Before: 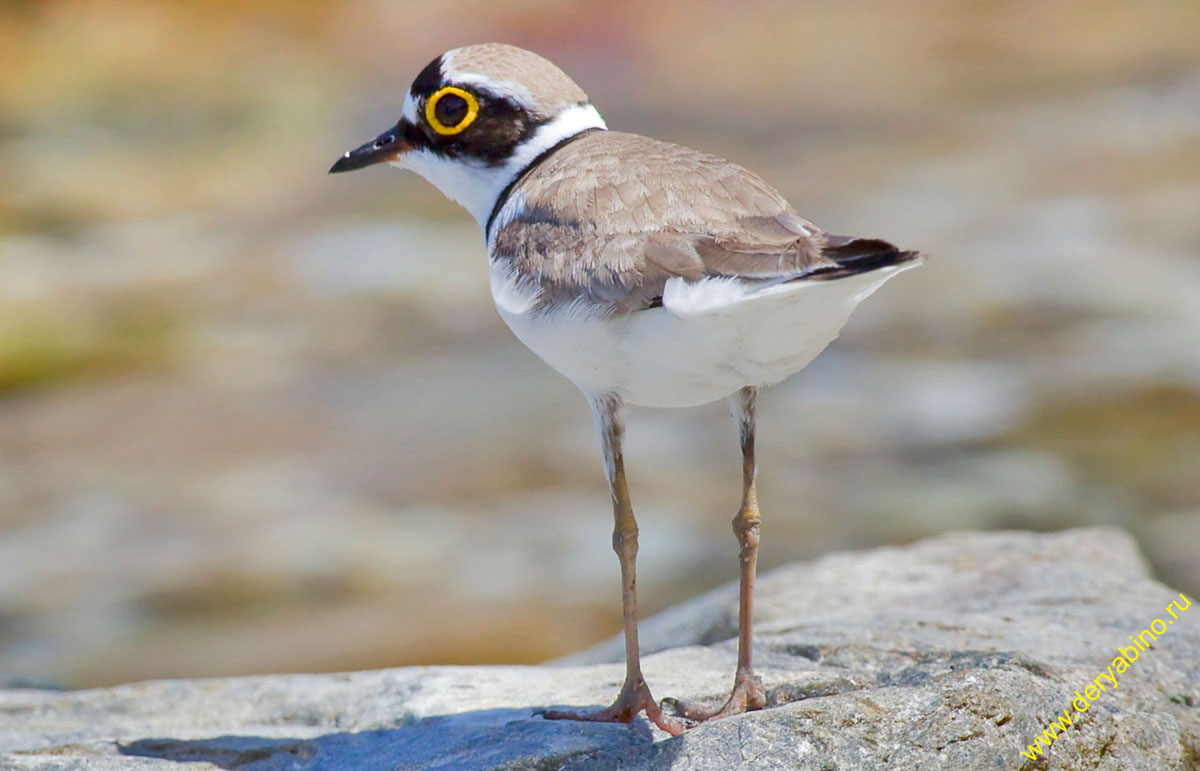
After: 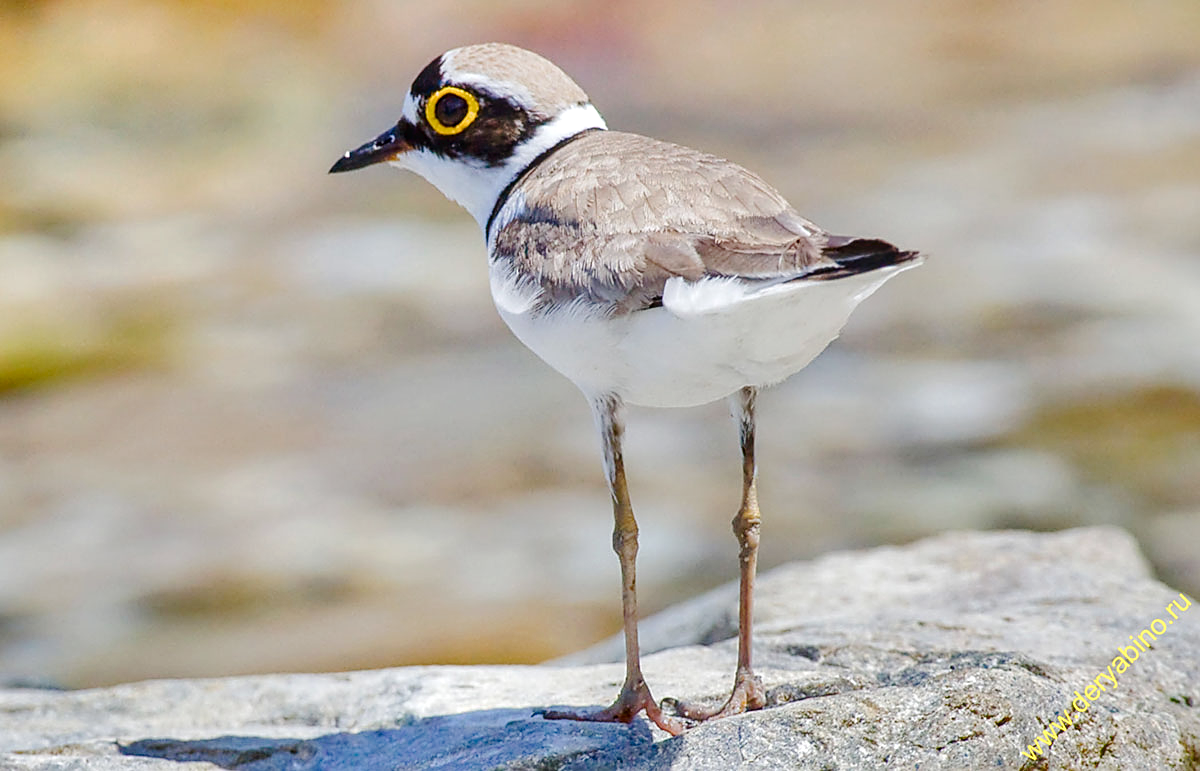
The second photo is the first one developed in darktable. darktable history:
tone curve: curves: ch0 [(0, 0) (0.003, 0.035) (0.011, 0.035) (0.025, 0.035) (0.044, 0.046) (0.069, 0.063) (0.1, 0.084) (0.136, 0.123) (0.177, 0.174) (0.224, 0.232) (0.277, 0.304) (0.335, 0.387) (0.399, 0.476) (0.468, 0.566) (0.543, 0.639) (0.623, 0.714) (0.709, 0.776) (0.801, 0.851) (0.898, 0.921) (1, 1)], preserve colors none
sharpen: on, module defaults
local contrast: detail 130%
shadows and highlights: shadows 37.55, highlights -26.93, soften with gaussian
